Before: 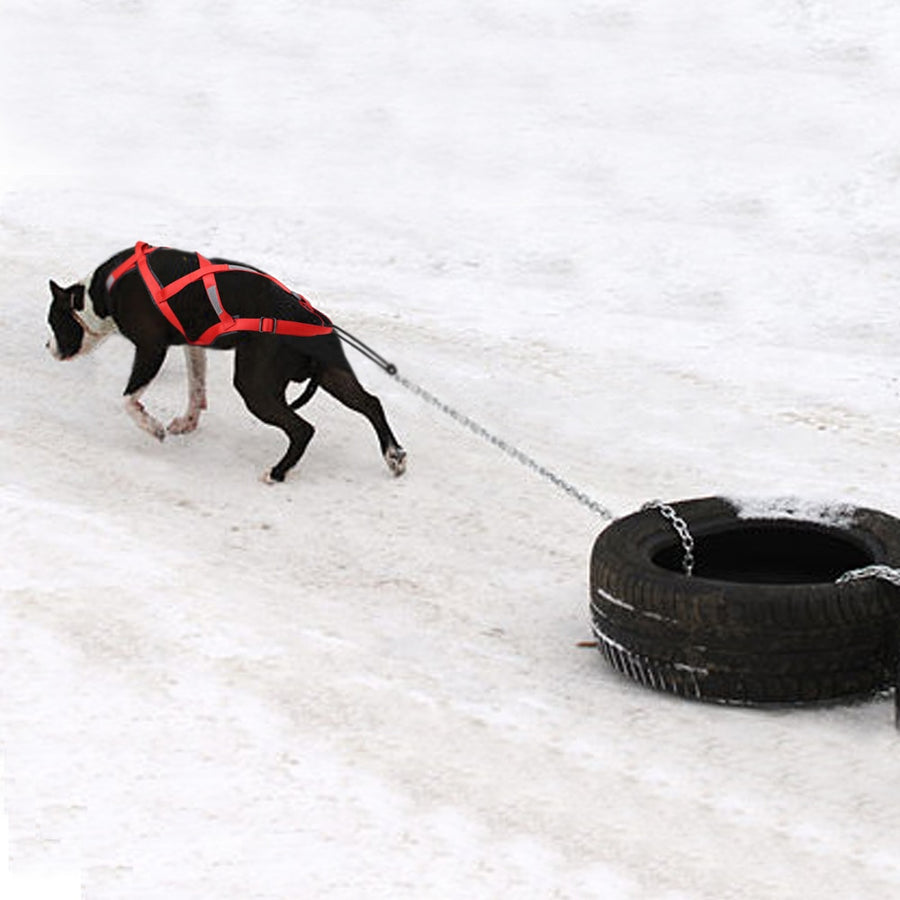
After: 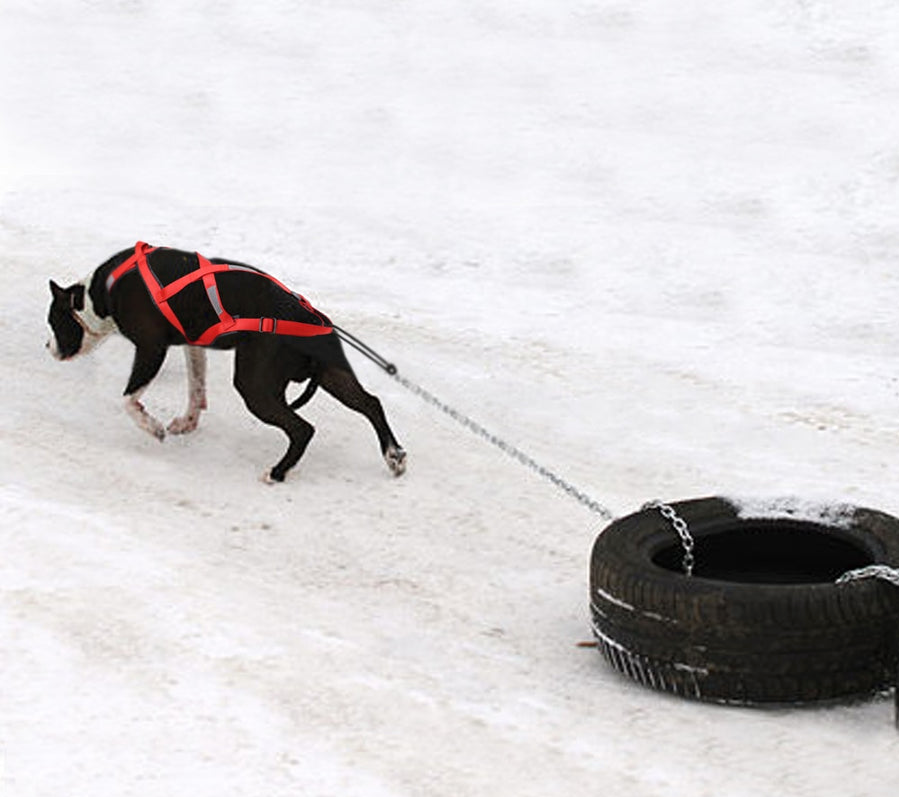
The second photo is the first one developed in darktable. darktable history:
color balance rgb: shadows lift › chroma 0.963%, shadows lift › hue 113.62°, perceptual saturation grading › global saturation 0.21%
crop and rotate: top 0%, bottom 11.347%
